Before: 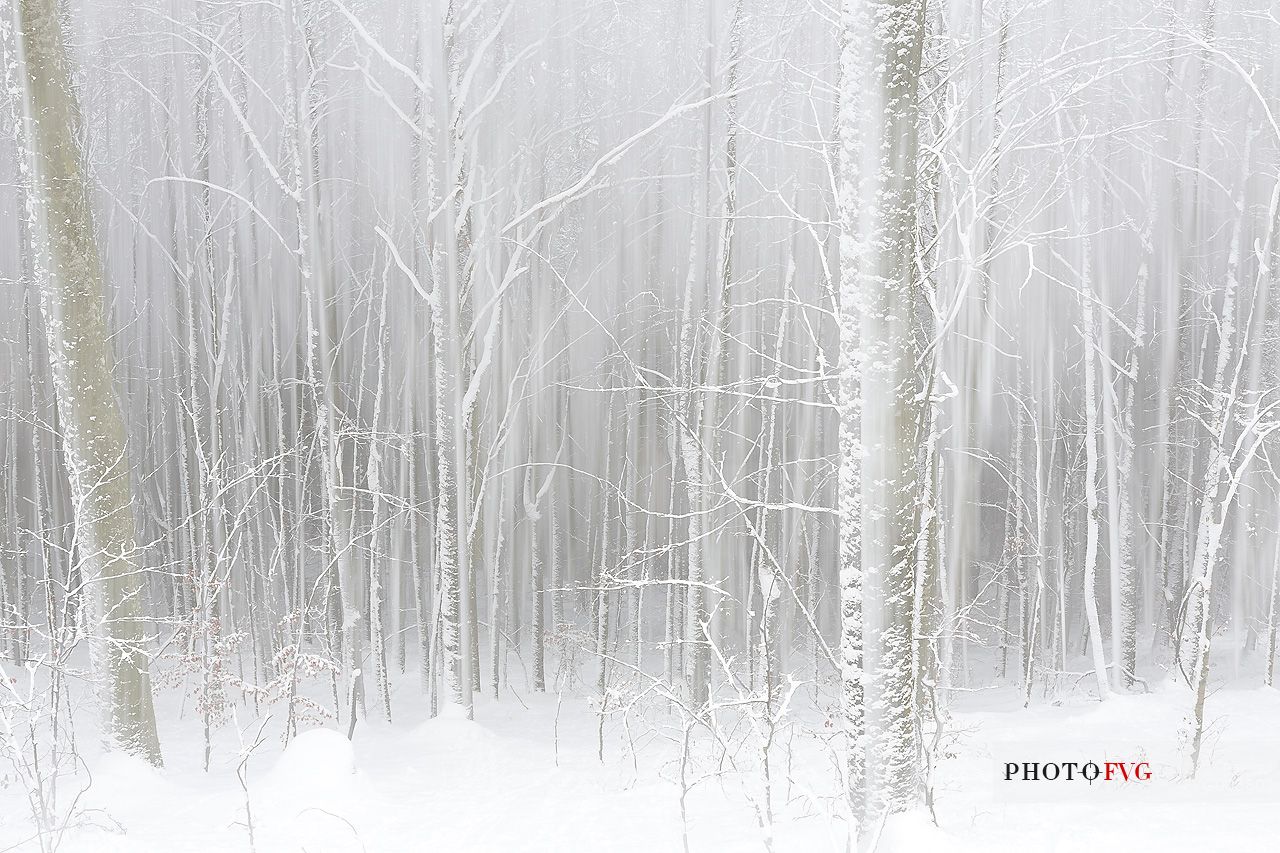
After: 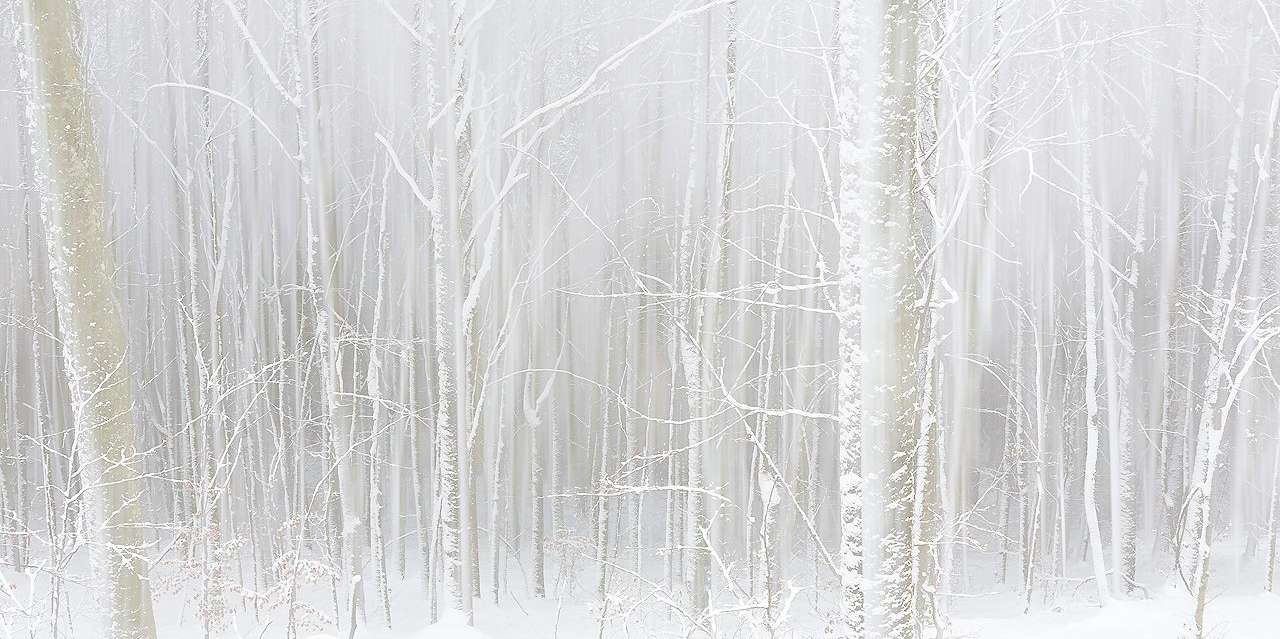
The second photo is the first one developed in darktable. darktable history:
rgb levels: levels [[0.027, 0.429, 0.996], [0, 0.5, 1], [0, 0.5, 1]]
crop: top 11.038%, bottom 13.962%
